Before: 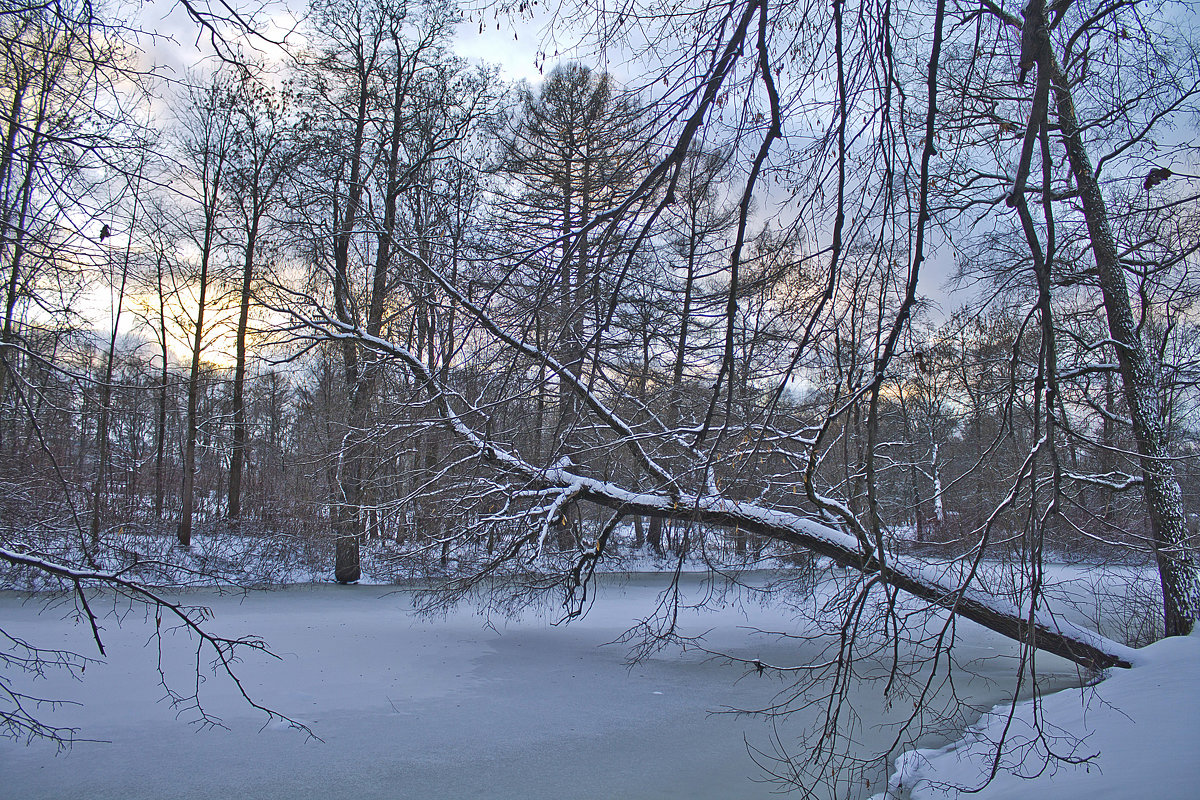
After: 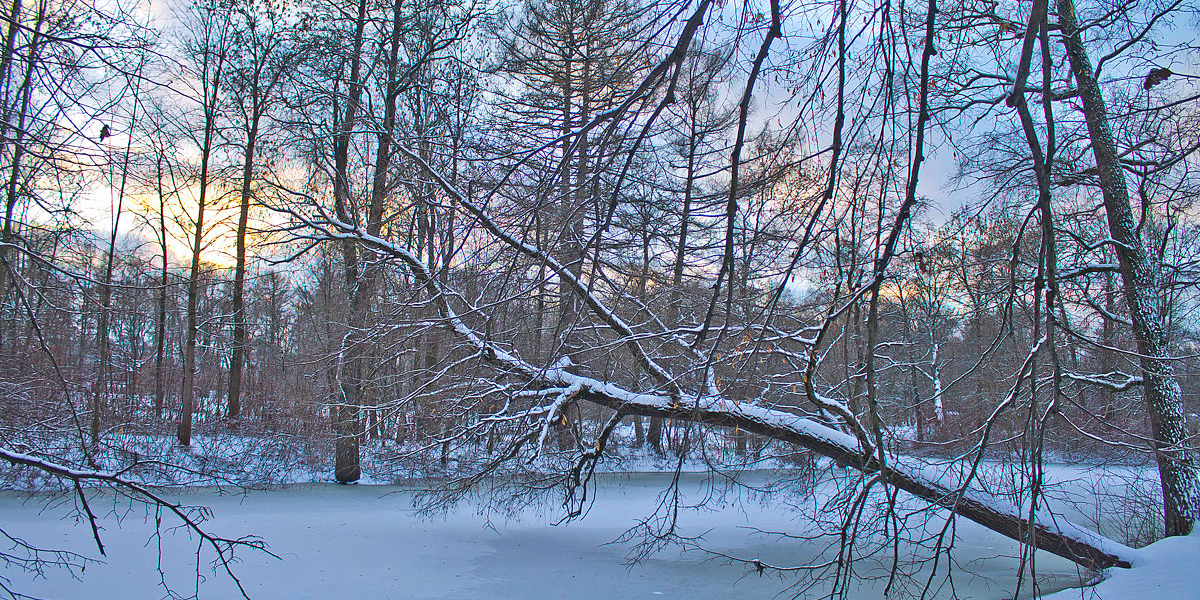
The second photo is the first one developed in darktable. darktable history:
contrast brightness saturation: brightness 0.09, saturation 0.19
crop and rotate: top 12.5%, bottom 12.5%
